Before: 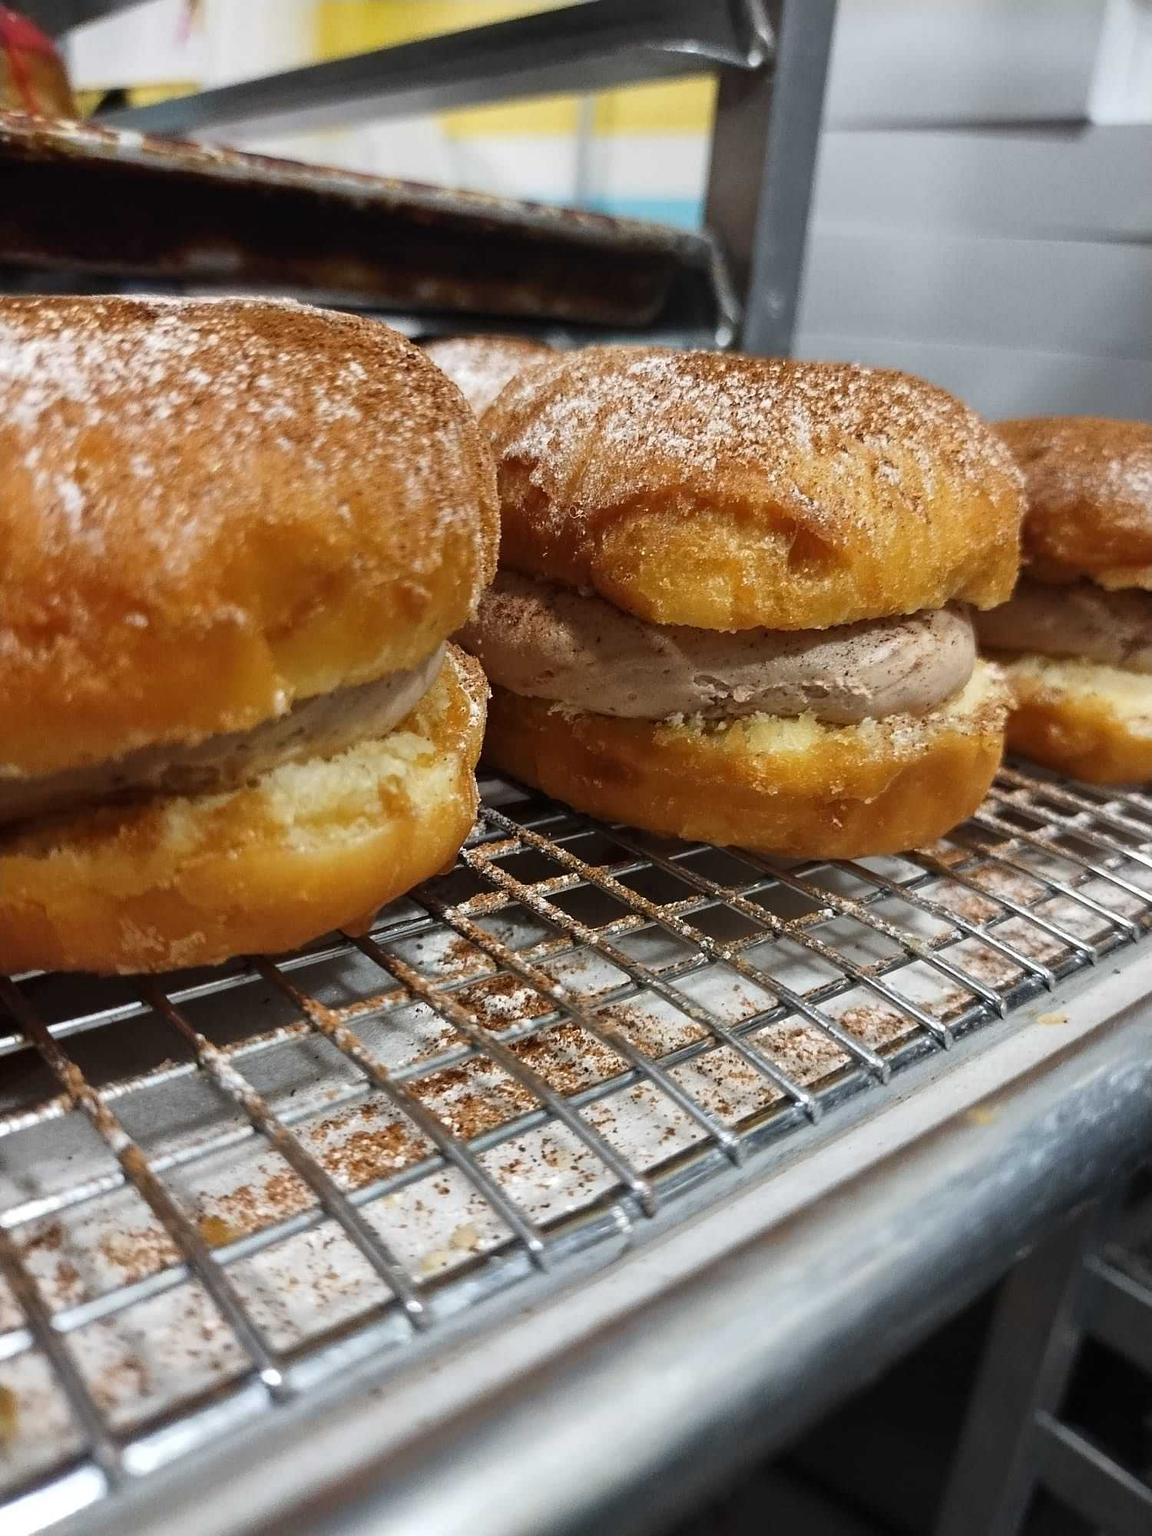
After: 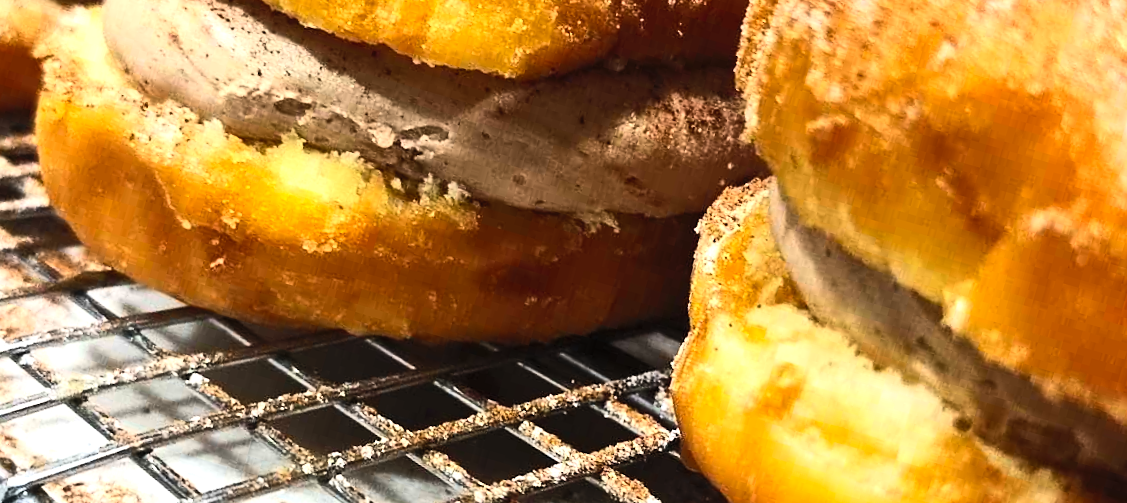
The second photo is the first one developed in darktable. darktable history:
tone equalizer: -8 EV -1.08 EV, -7 EV -1.01 EV, -6 EV -0.867 EV, -5 EV -0.578 EV, -3 EV 0.578 EV, -2 EV 0.867 EV, -1 EV 1.01 EV, +0 EV 1.08 EV, edges refinement/feathering 500, mask exposure compensation -1.57 EV, preserve details no
crop and rotate: angle 16.12°, top 30.835%, bottom 35.653%
contrast brightness saturation: contrast 0.24, brightness 0.26, saturation 0.39
